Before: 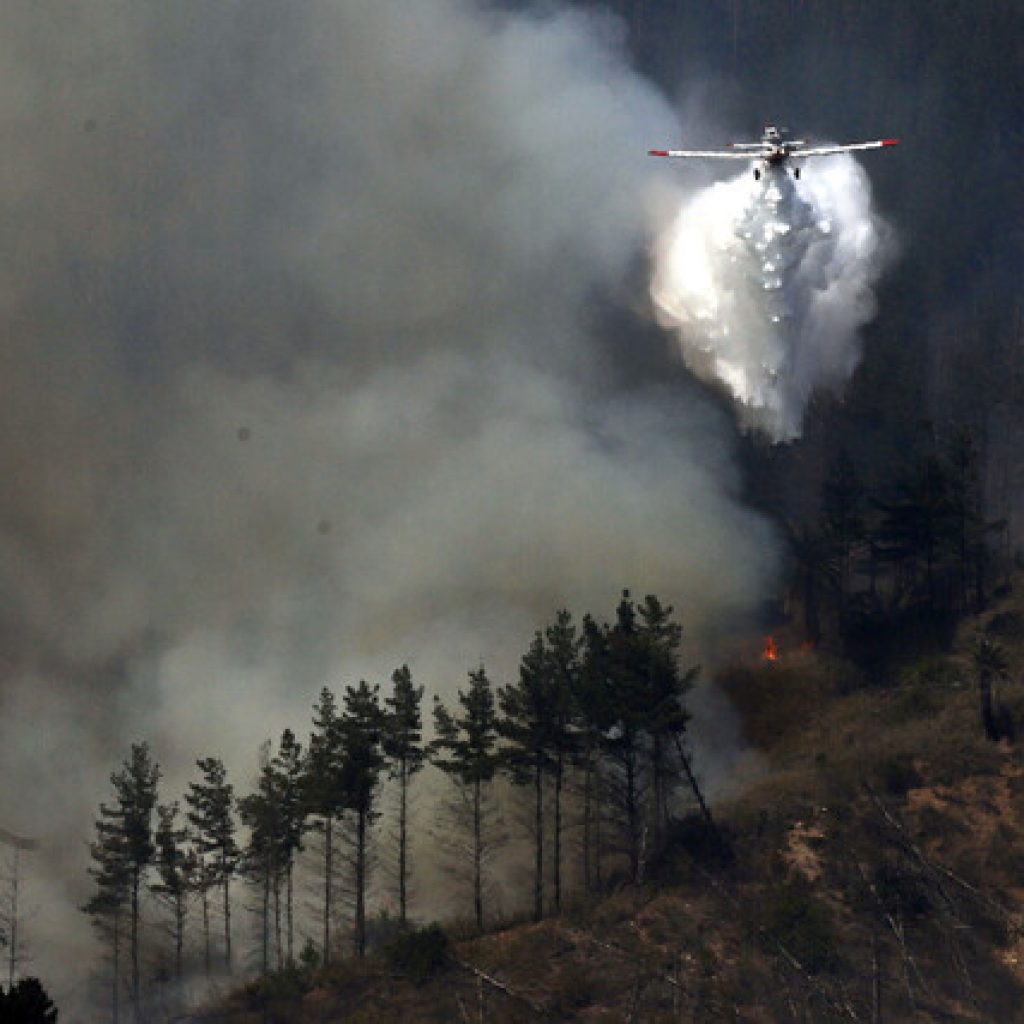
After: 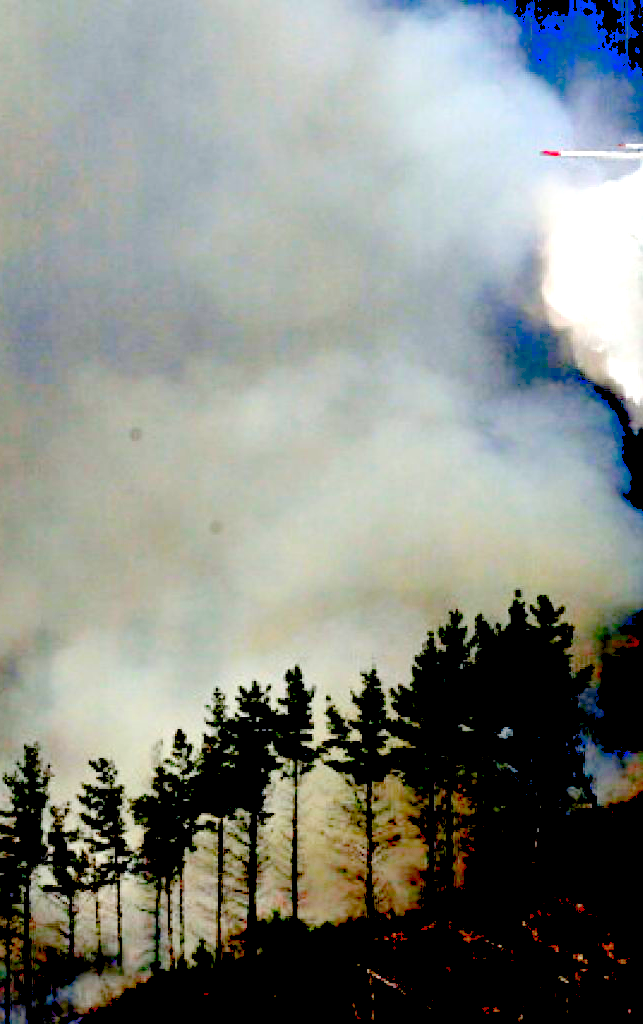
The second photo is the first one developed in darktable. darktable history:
levels: levels [0.008, 0.318, 0.836]
exposure: black level correction 0.04, exposure 0.5 EV, compensate highlight preservation false
crop: left 10.644%, right 26.528%
